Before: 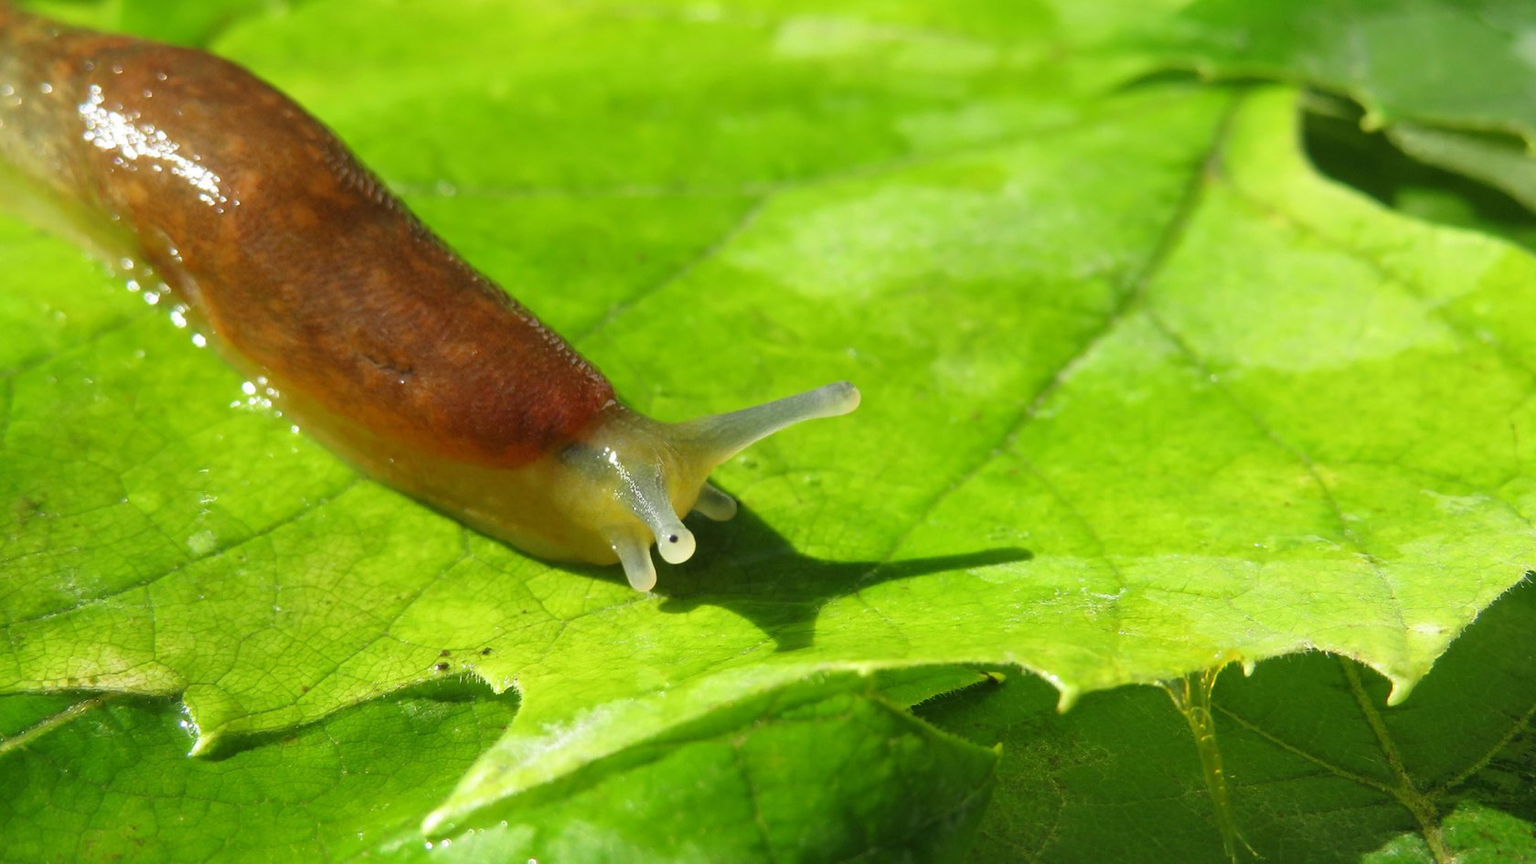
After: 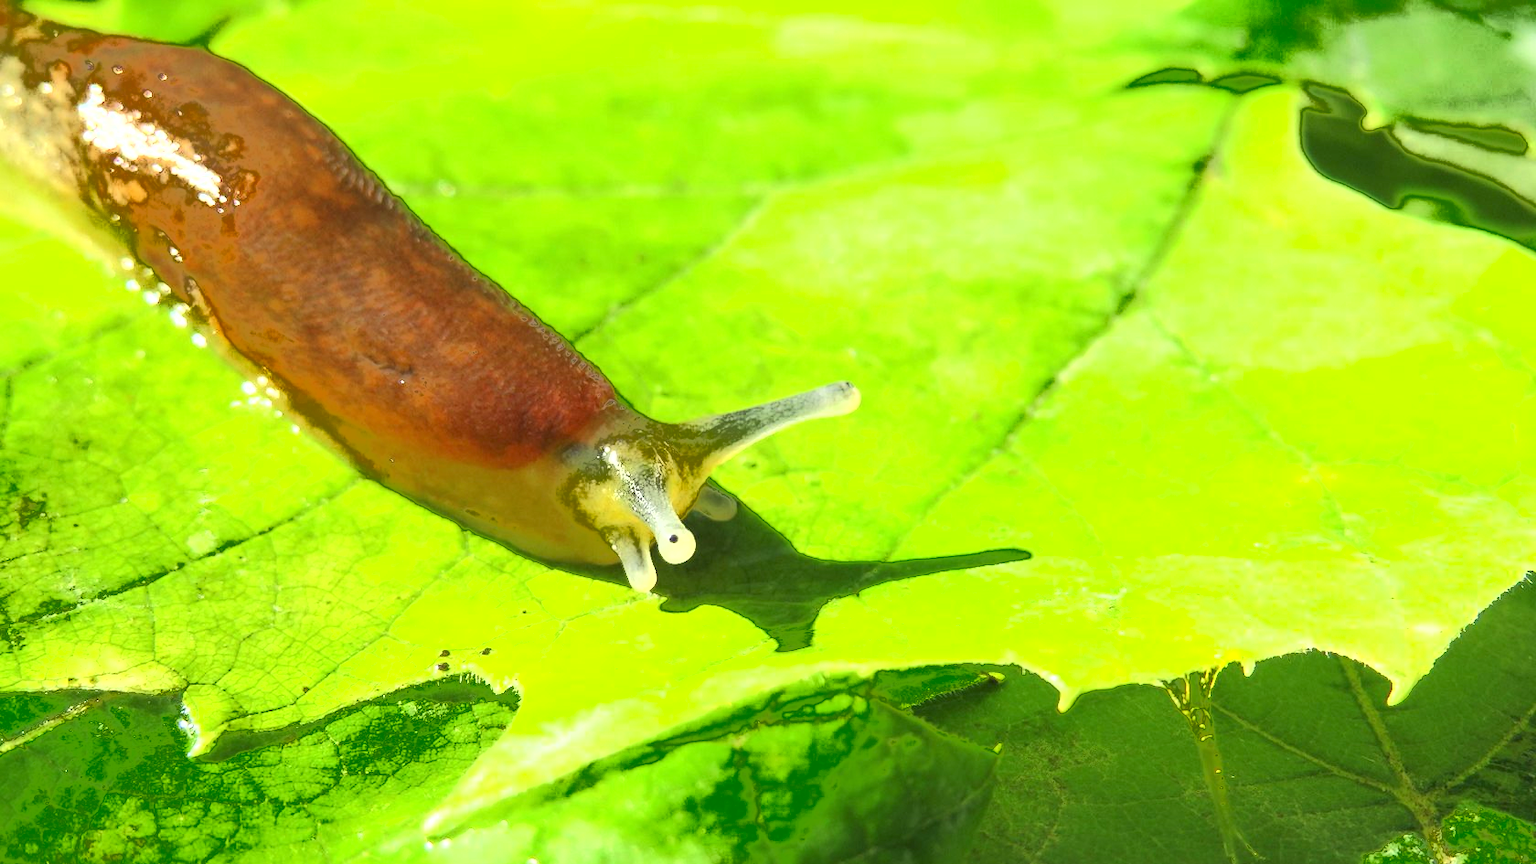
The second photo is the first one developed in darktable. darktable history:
fill light: exposure -0.73 EV, center 0.69, width 2.2
exposure: exposure 1 EV, compensate highlight preservation false
